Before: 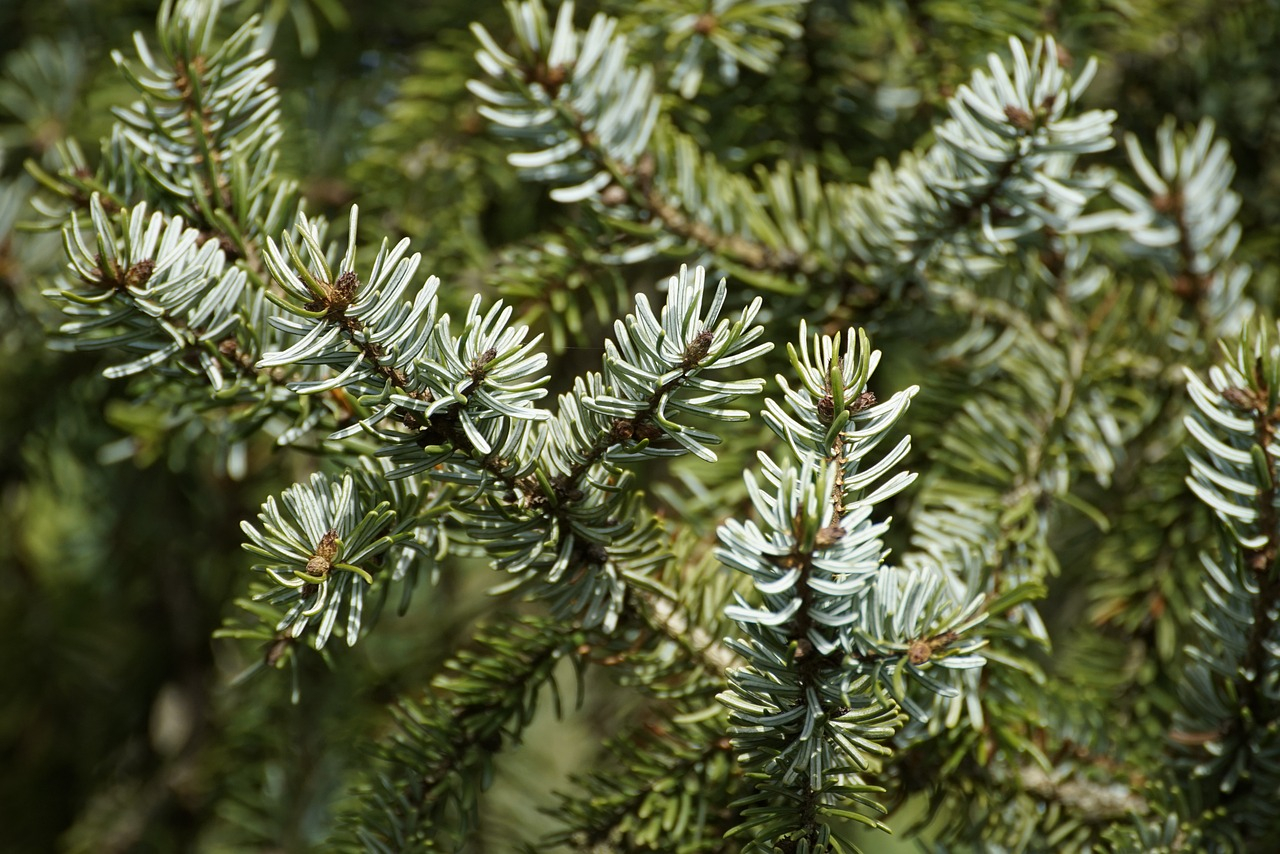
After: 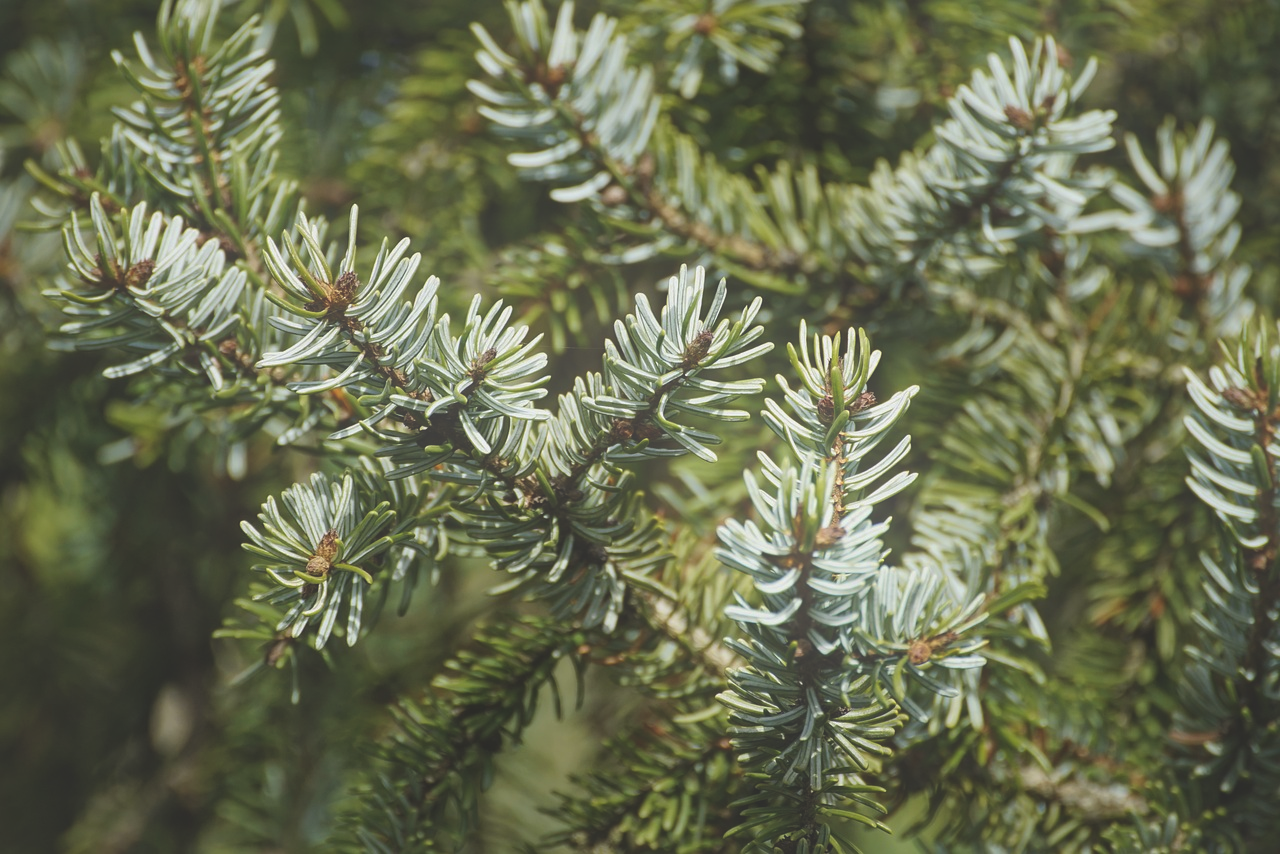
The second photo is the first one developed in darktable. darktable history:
shadows and highlights: on, module defaults
bloom: on, module defaults
exposure: black level correction -0.015, exposure -0.125 EV, compensate highlight preservation false
